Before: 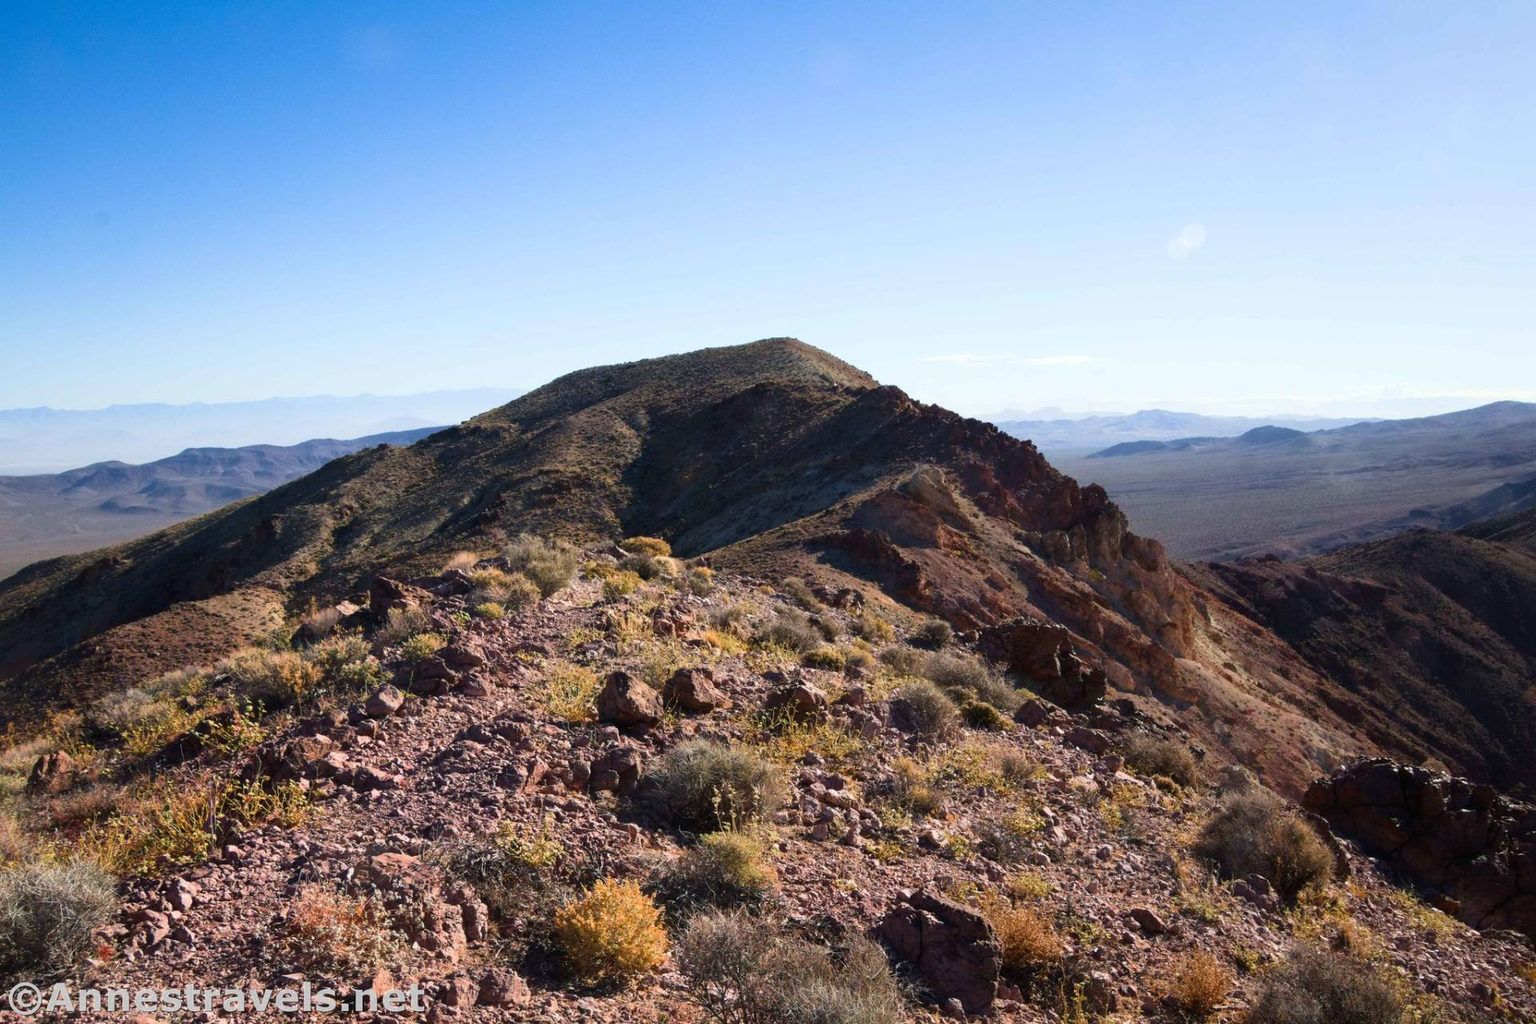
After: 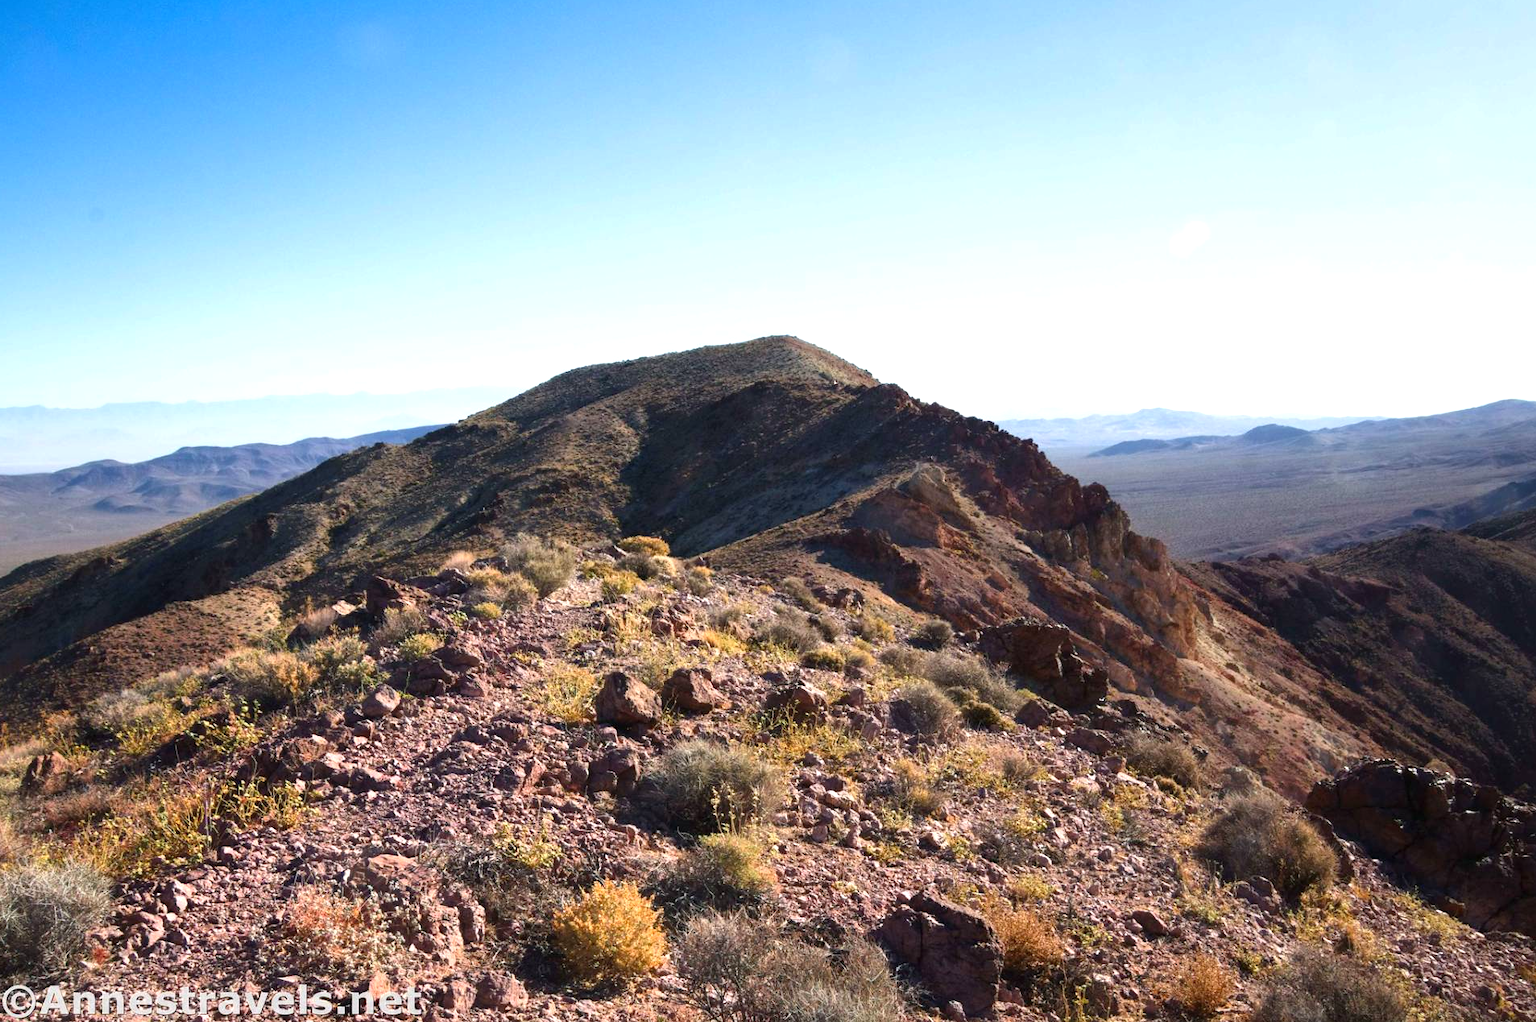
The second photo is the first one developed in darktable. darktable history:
crop: left 0.434%, top 0.485%, right 0.244%, bottom 0.386%
exposure: black level correction 0, exposure 0.5 EV, compensate highlight preservation false
